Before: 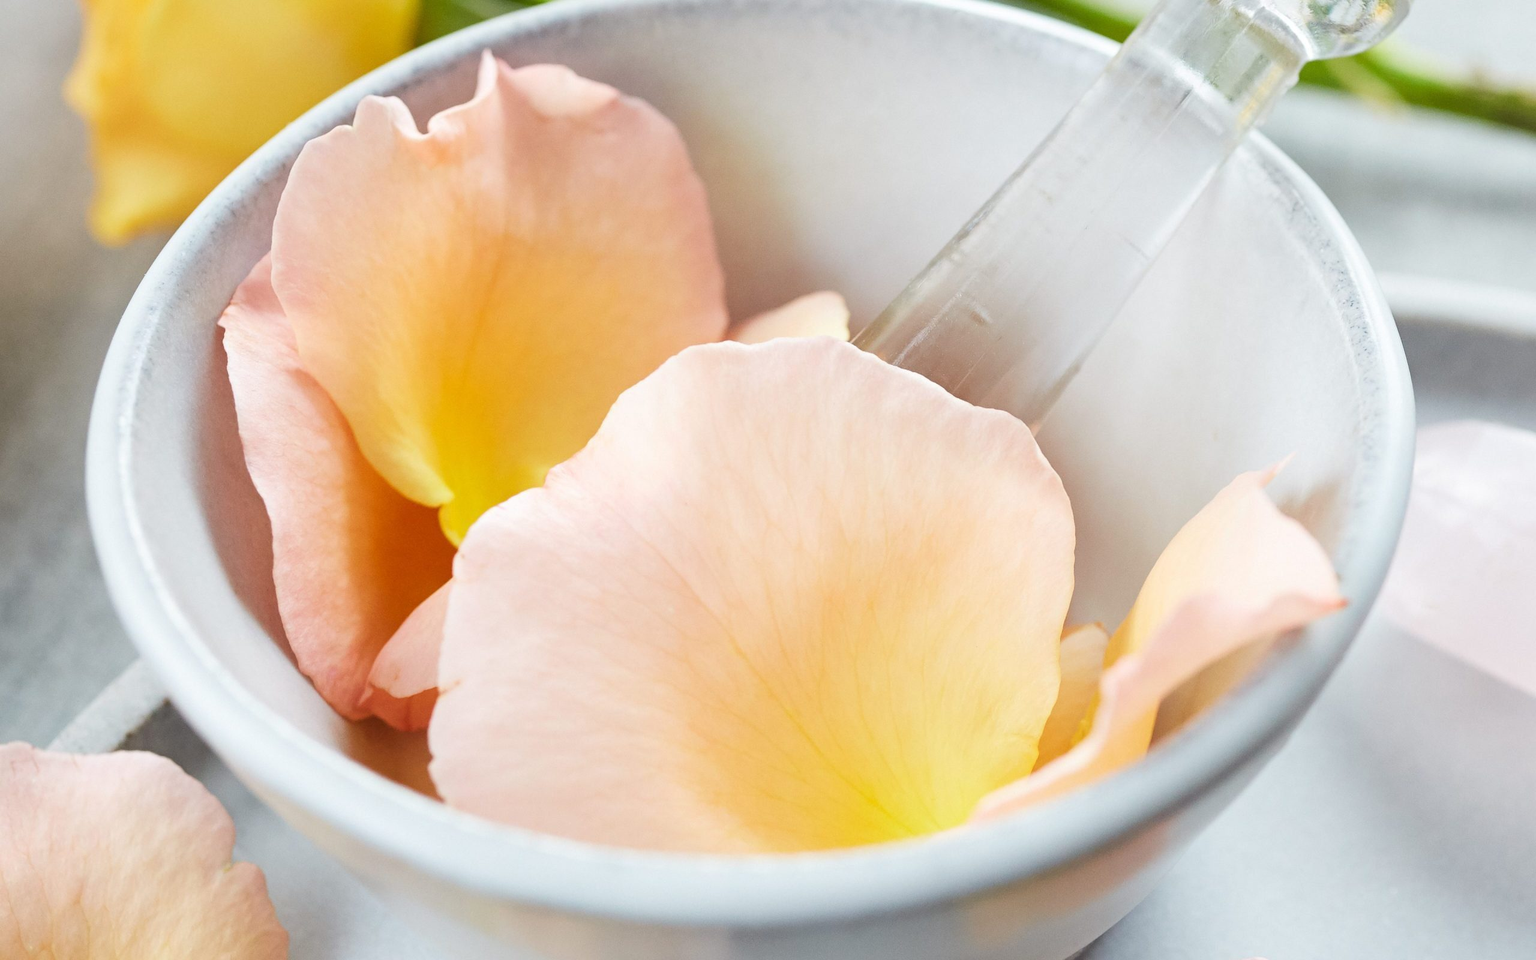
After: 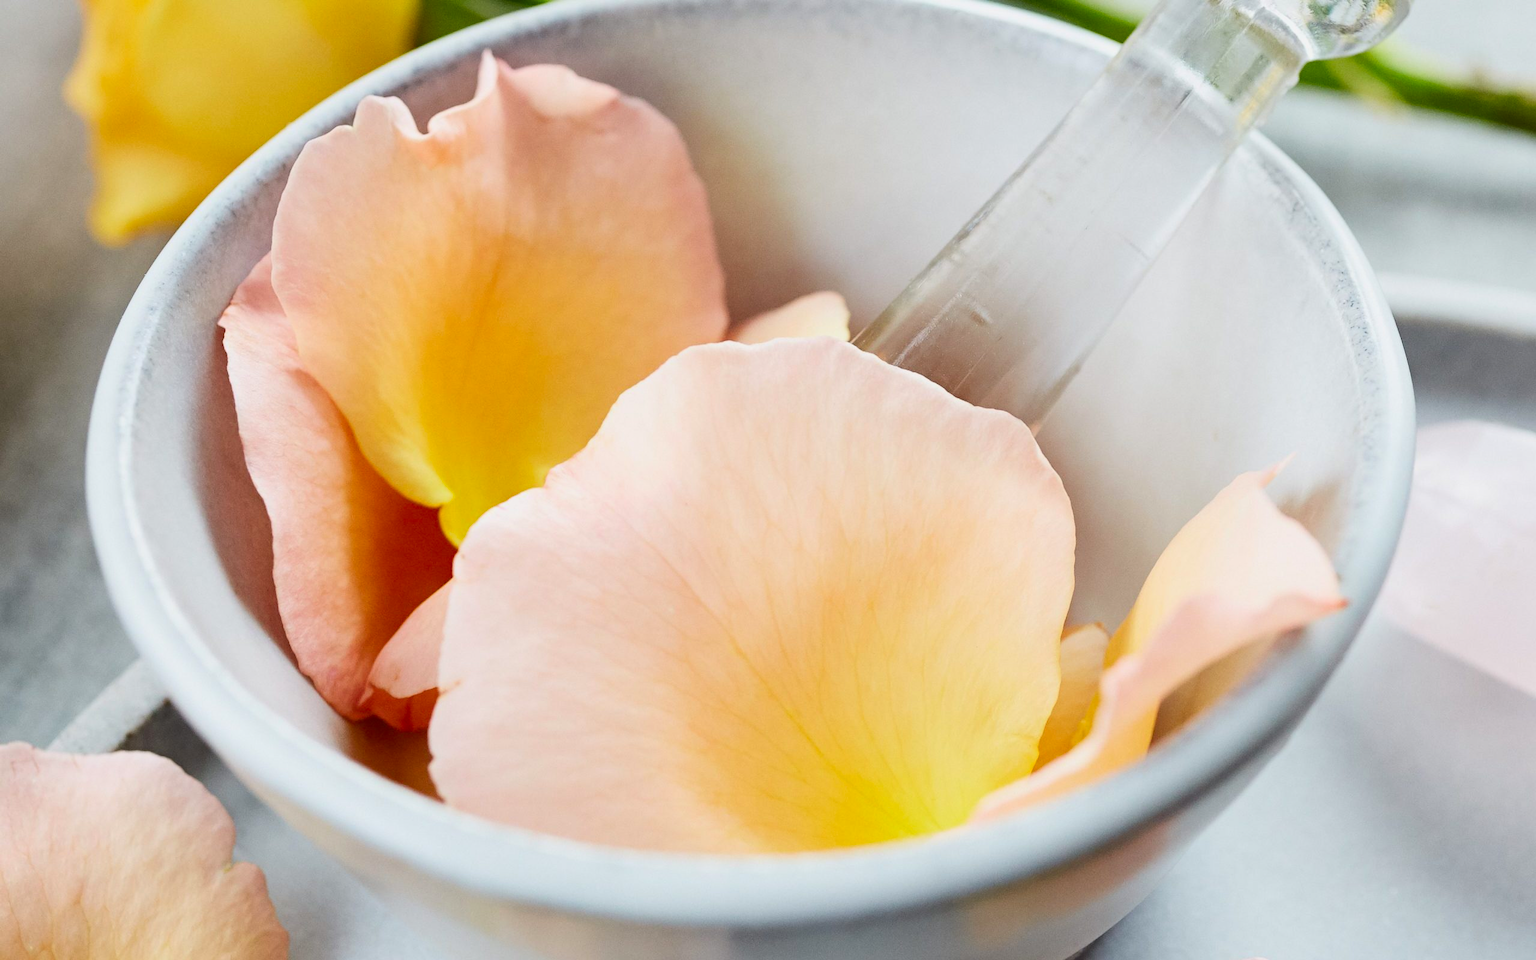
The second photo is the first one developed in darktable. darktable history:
exposure: exposure -0.213 EV, compensate exposure bias true, compensate highlight preservation false
contrast brightness saturation: contrast 0.187, brightness -0.102, saturation 0.21
